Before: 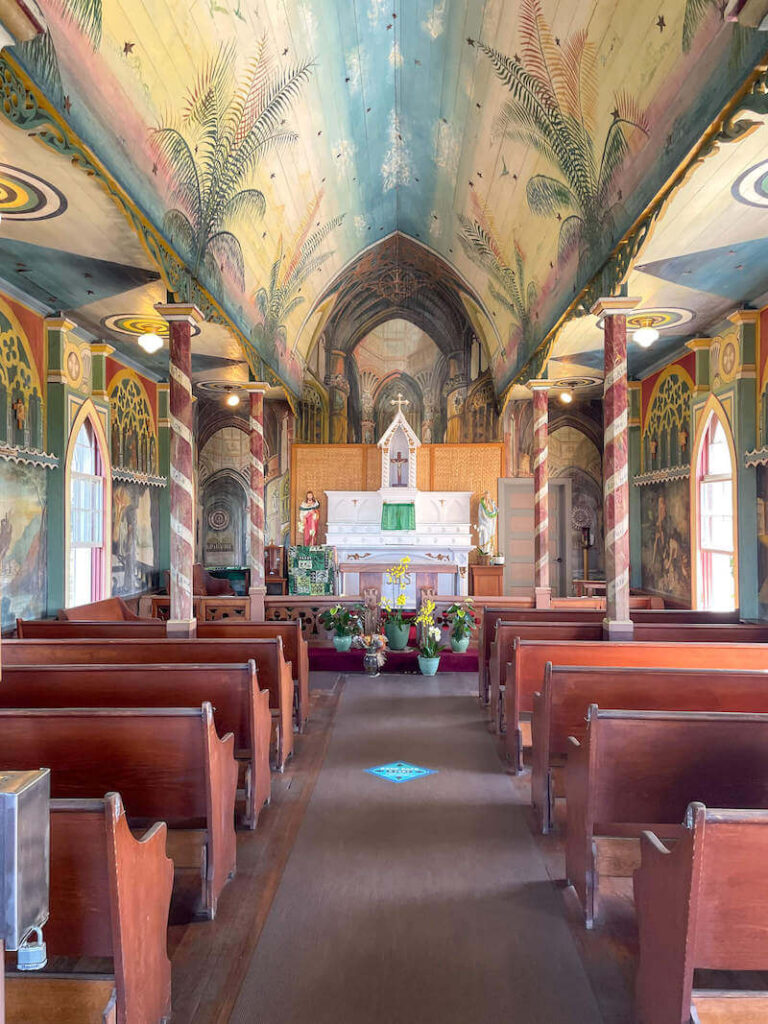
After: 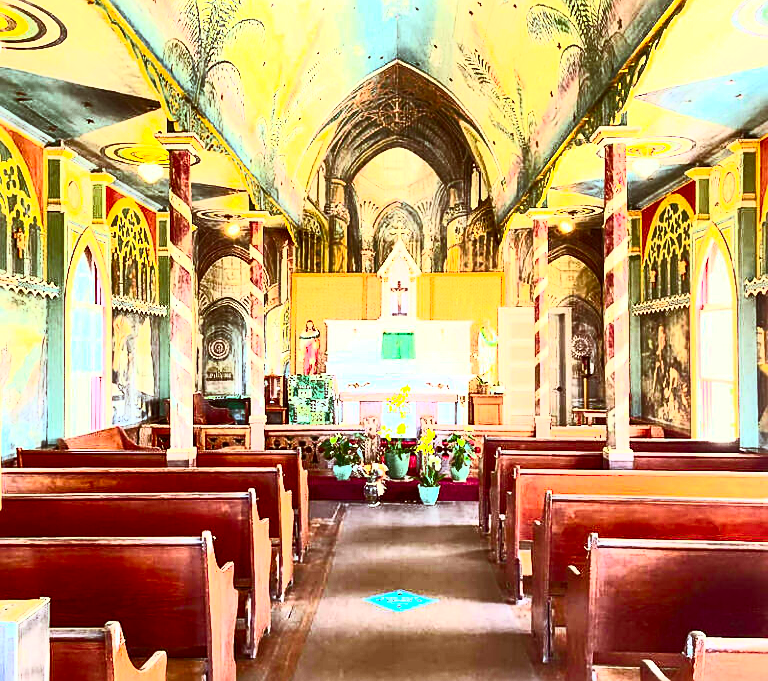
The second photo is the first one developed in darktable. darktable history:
contrast brightness saturation: contrast 0.83, brightness 0.59, saturation 0.59
tone equalizer: -8 EV -0.417 EV, -7 EV -0.389 EV, -6 EV -0.333 EV, -5 EV -0.222 EV, -3 EV 0.222 EV, -2 EV 0.333 EV, -1 EV 0.389 EV, +0 EV 0.417 EV, edges refinement/feathering 500, mask exposure compensation -1.57 EV, preserve details no
color correction: highlights a* -5.3, highlights b* 9.8, shadows a* 9.8, shadows b* 24.26
crop: top 16.727%, bottom 16.727%
color balance rgb: on, module defaults
exposure: exposure 0.2 EV, compensate highlight preservation false
rotate and perspective: automatic cropping off
sharpen: on, module defaults
